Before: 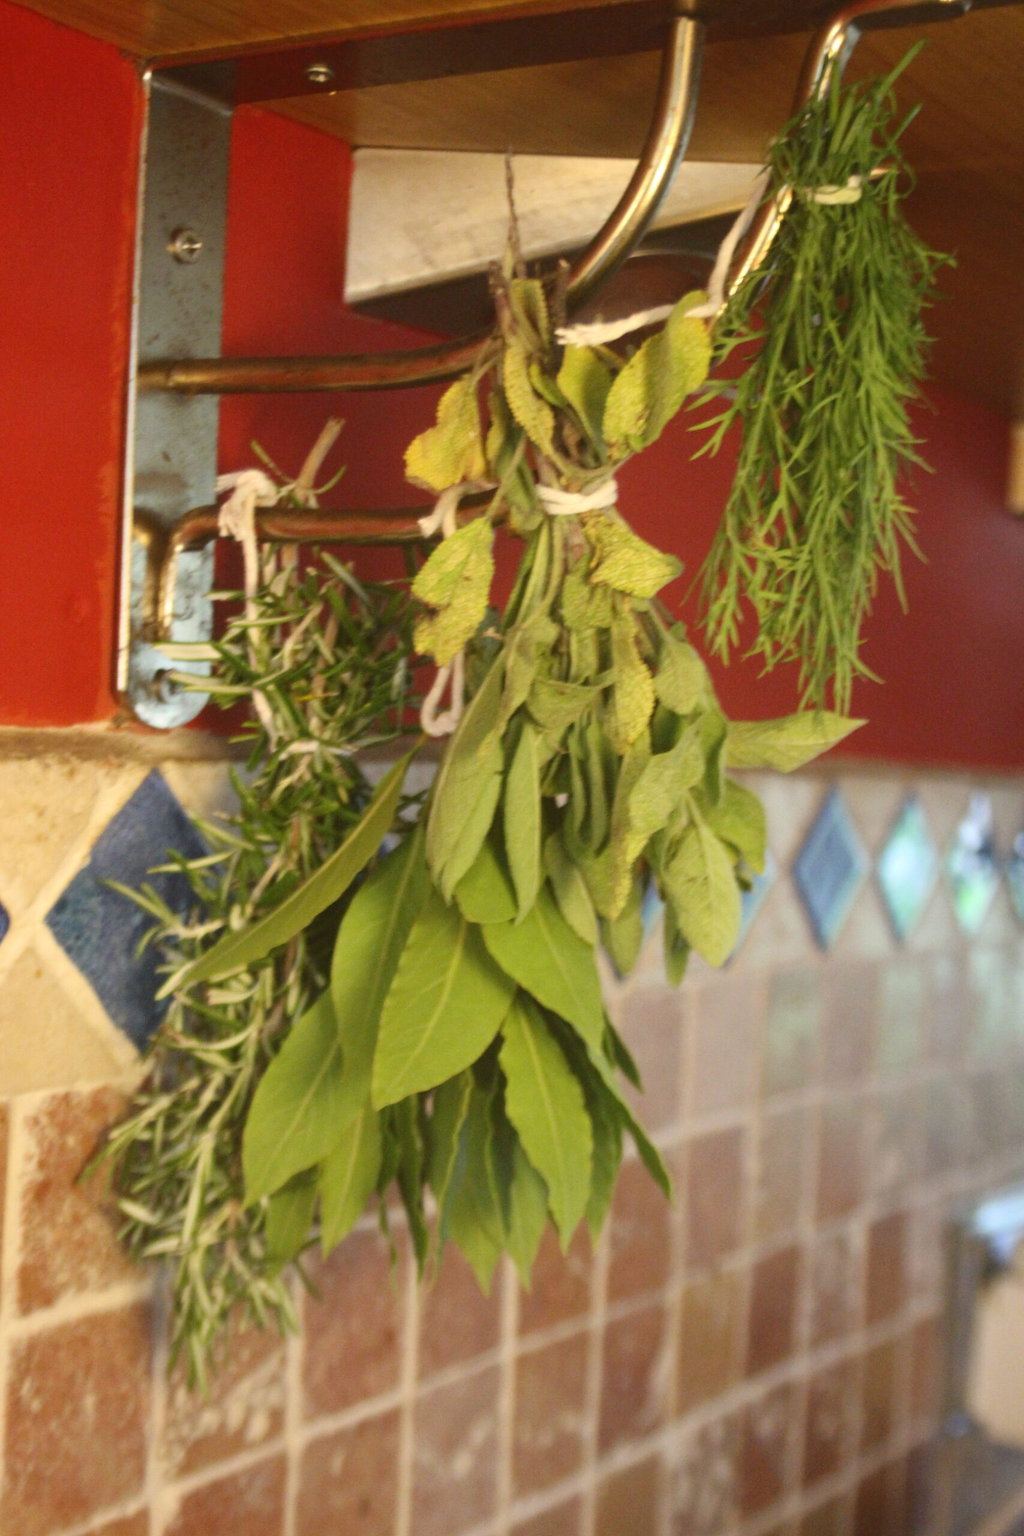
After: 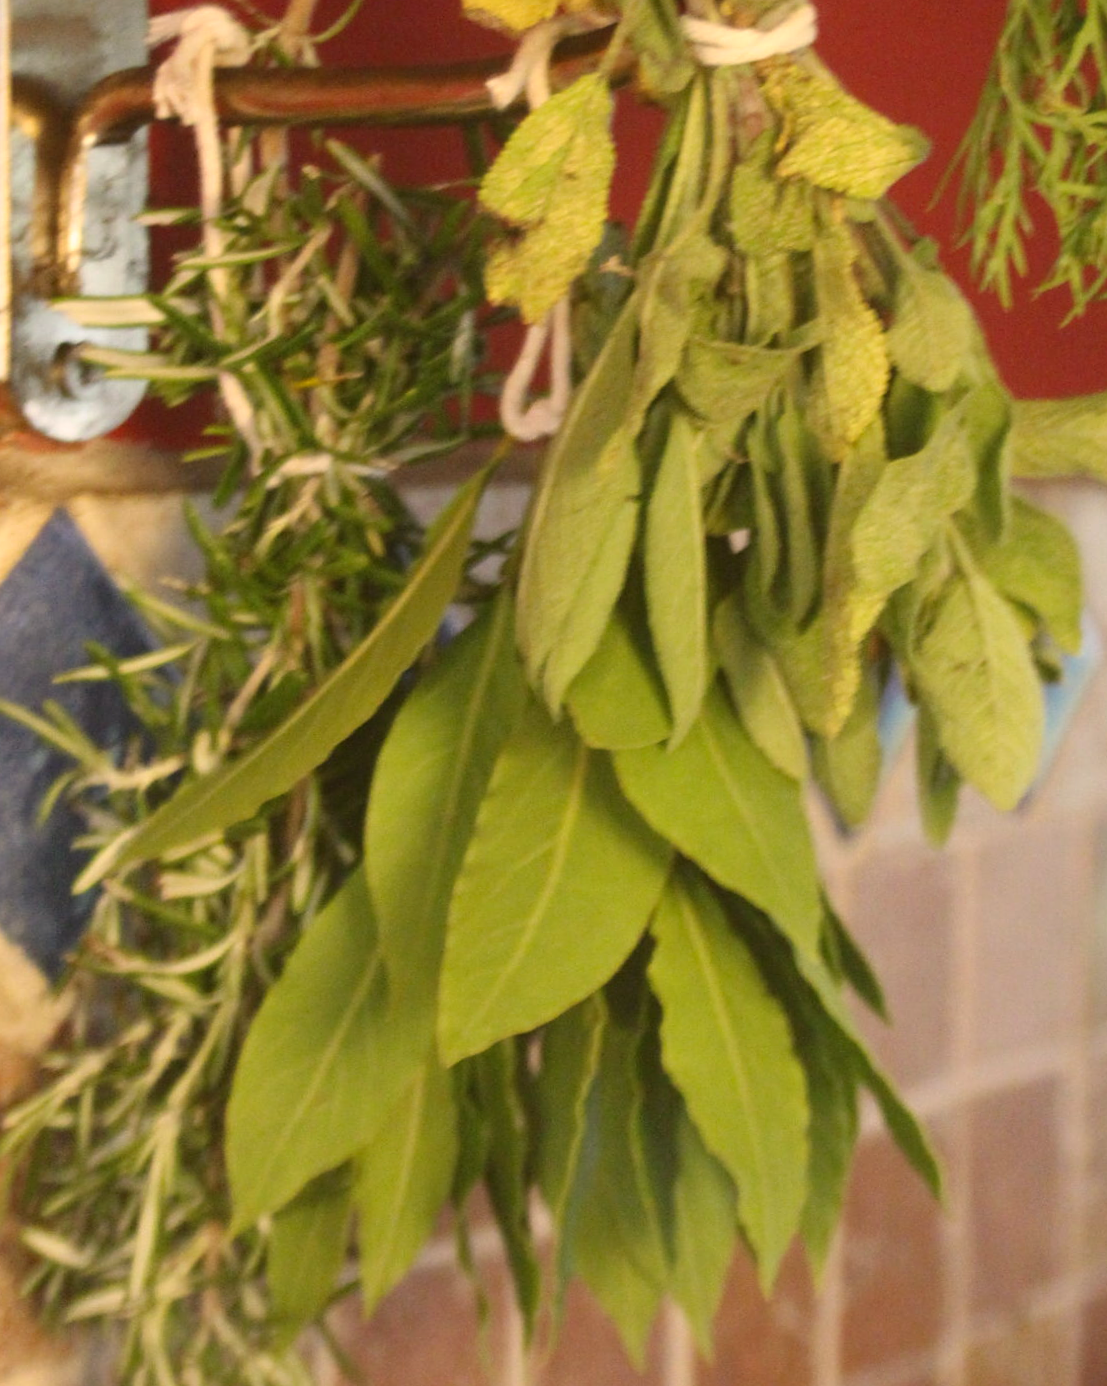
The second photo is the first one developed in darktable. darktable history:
crop: left 13.312%, top 31.28%, right 24.627%, bottom 15.582%
rotate and perspective: rotation -1.75°, automatic cropping off
sharpen: amount 0.2
color correction: highlights a* 5.81, highlights b* 4.84
